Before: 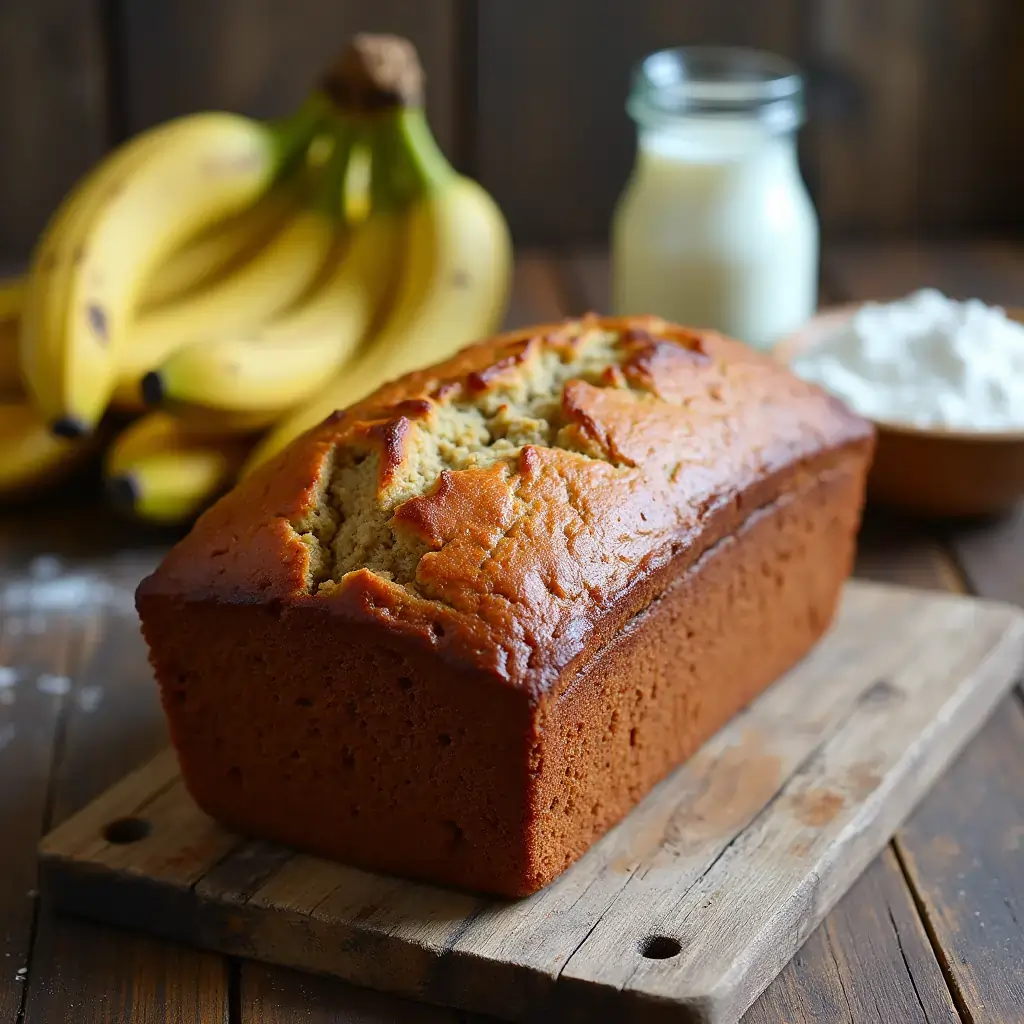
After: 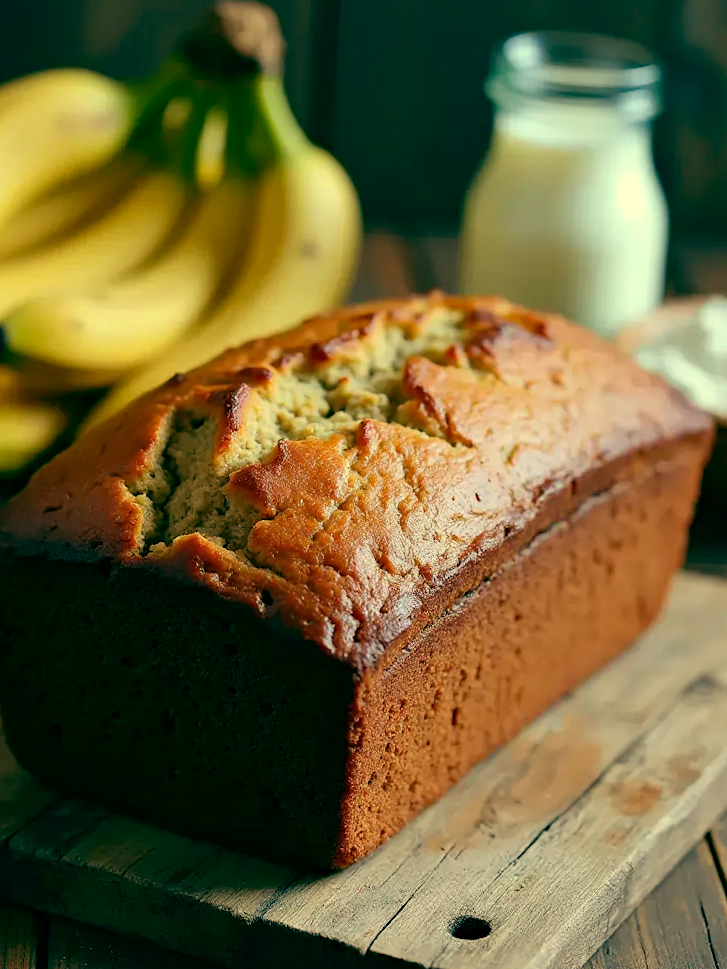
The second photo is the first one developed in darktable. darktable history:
crop and rotate: angle -3.27°, left 14.277%, top 0.028%, right 10.766%, bottom 0.028%
white balance: emerald 1
haze removal: compatibility mode true, adaptive false
color balance: mode lift, gamma, gain (sRGB), lift [1, 0.69, 1, 1], gamma [1, 1.482, 1, 1], gain [1, 1, 1, 0.802]
